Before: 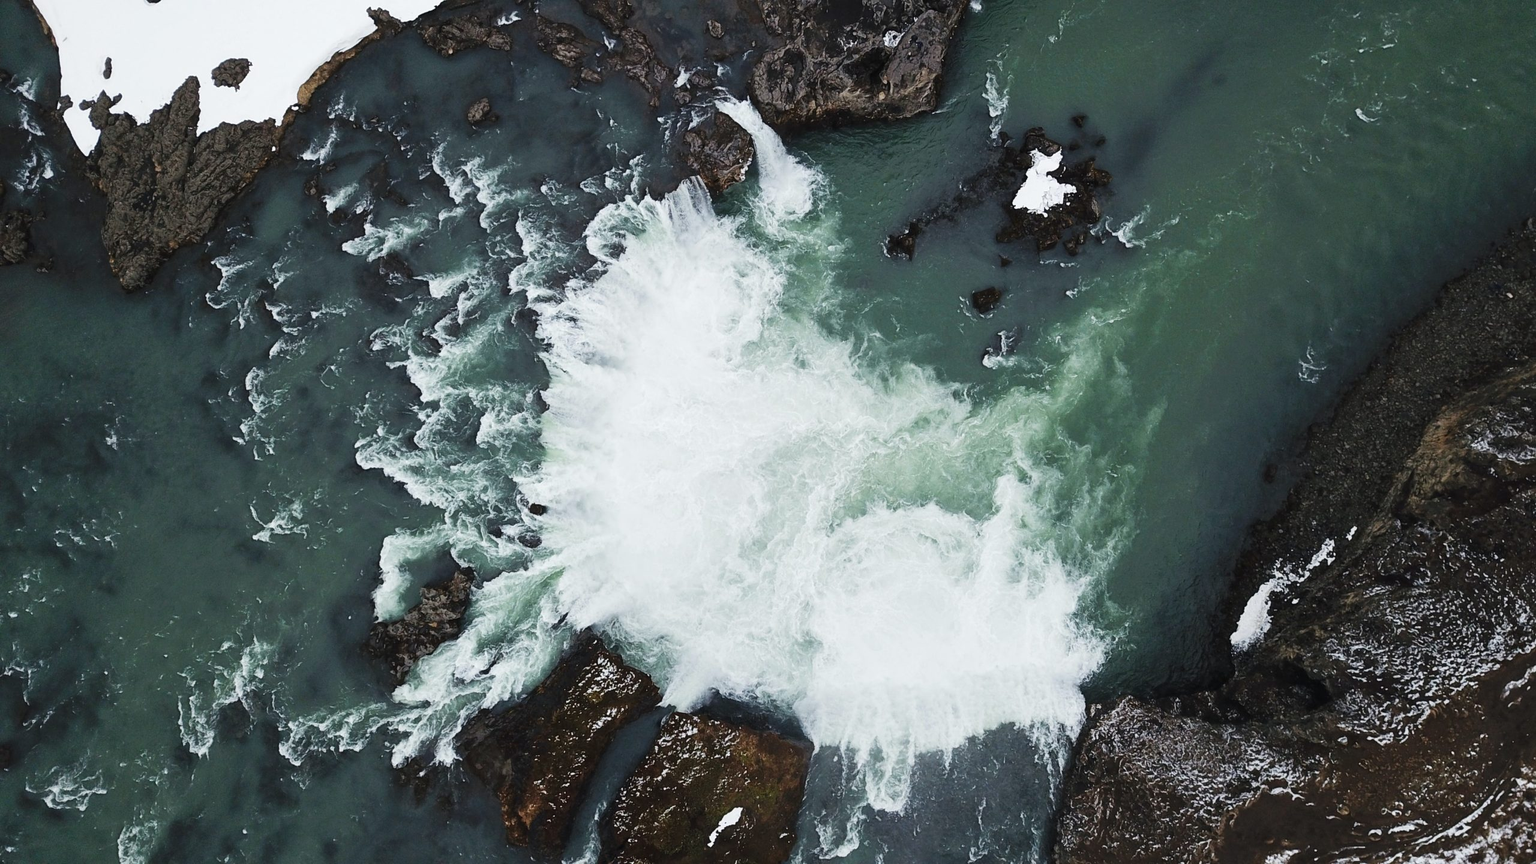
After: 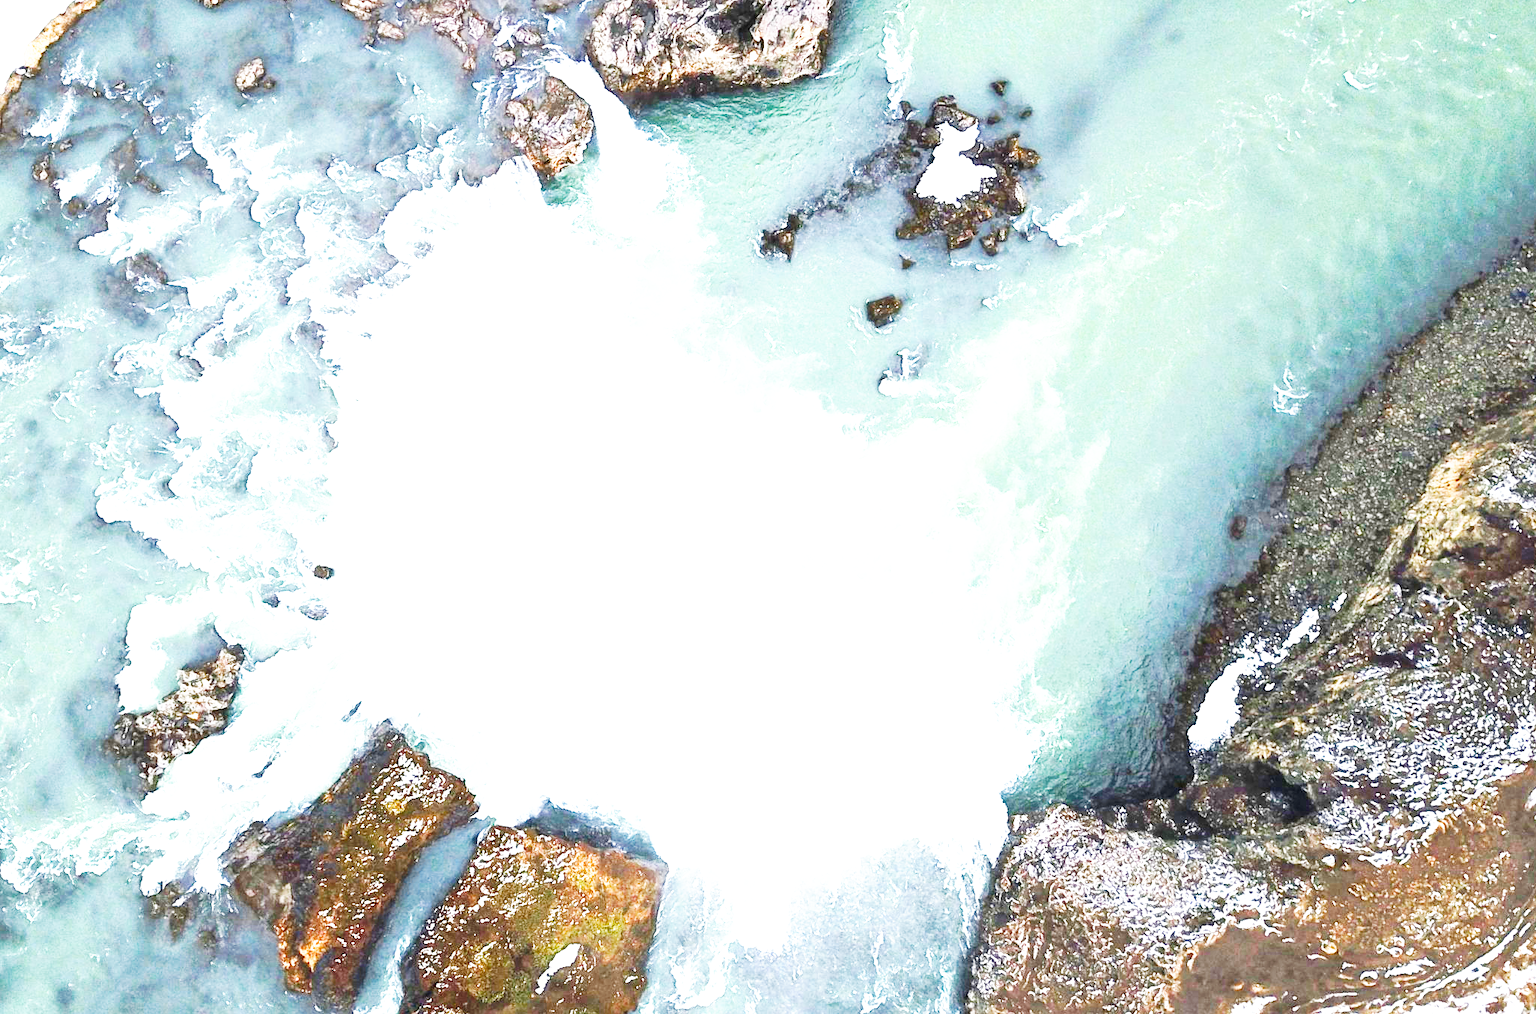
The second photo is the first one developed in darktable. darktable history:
crop and rotate: left 18.157%, top 5.946%, right 1.69%
exposure: black level correction 0.001, exposure 2.589 EV, compensate highlight preservation false
color balance rgb: perceptual saturation grading › global saturation 20%, perceptual saturation grading › highlights -24.76%, perceptual saturation grading › shadows 26.126%
levels: levels [0, 0.498, 1]
base curve: curves: ch0 [(0, 0) (0.007, 0.004) (0.027, 0.03) (0.046, 0.07) (0.207, 0.54) (0.442, 0.872) (0.673, 0.972) (1, 1)], preserve colors none
